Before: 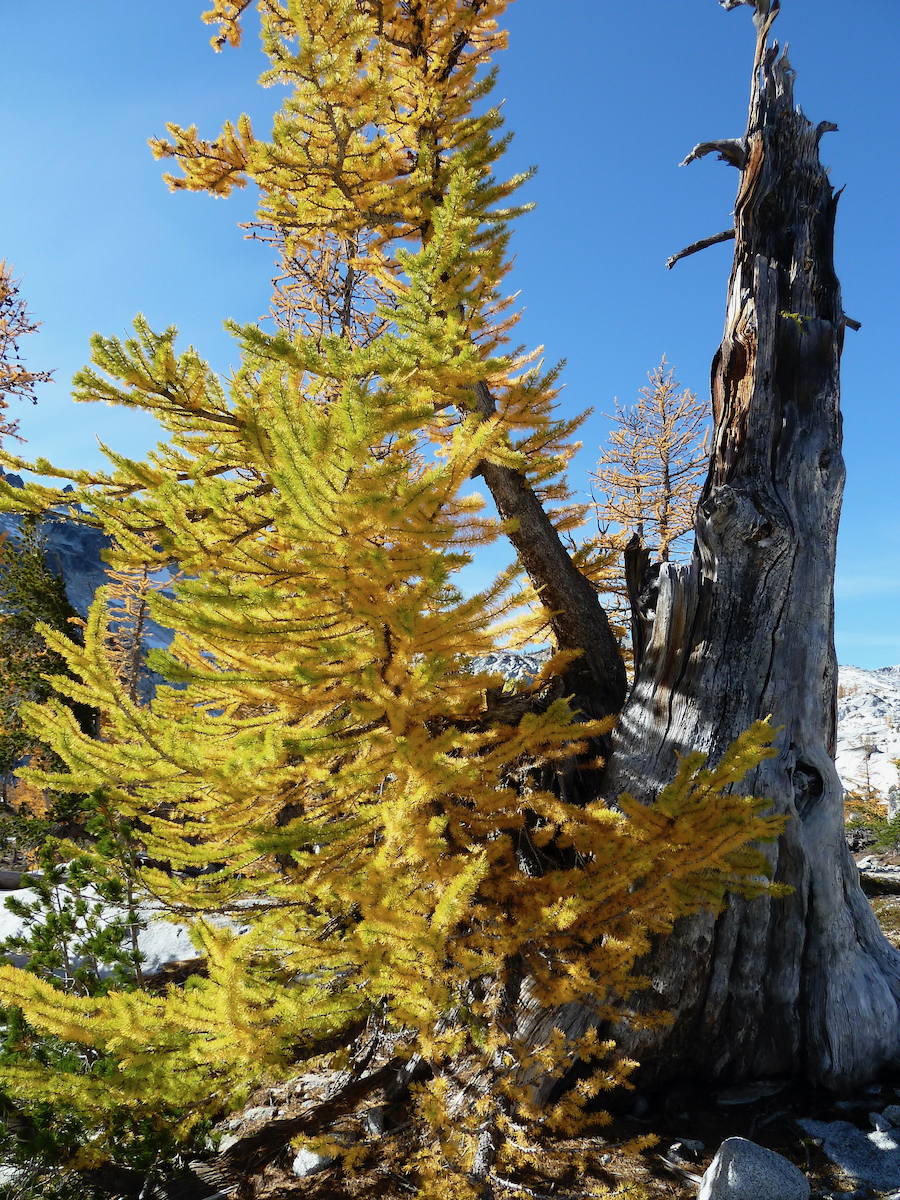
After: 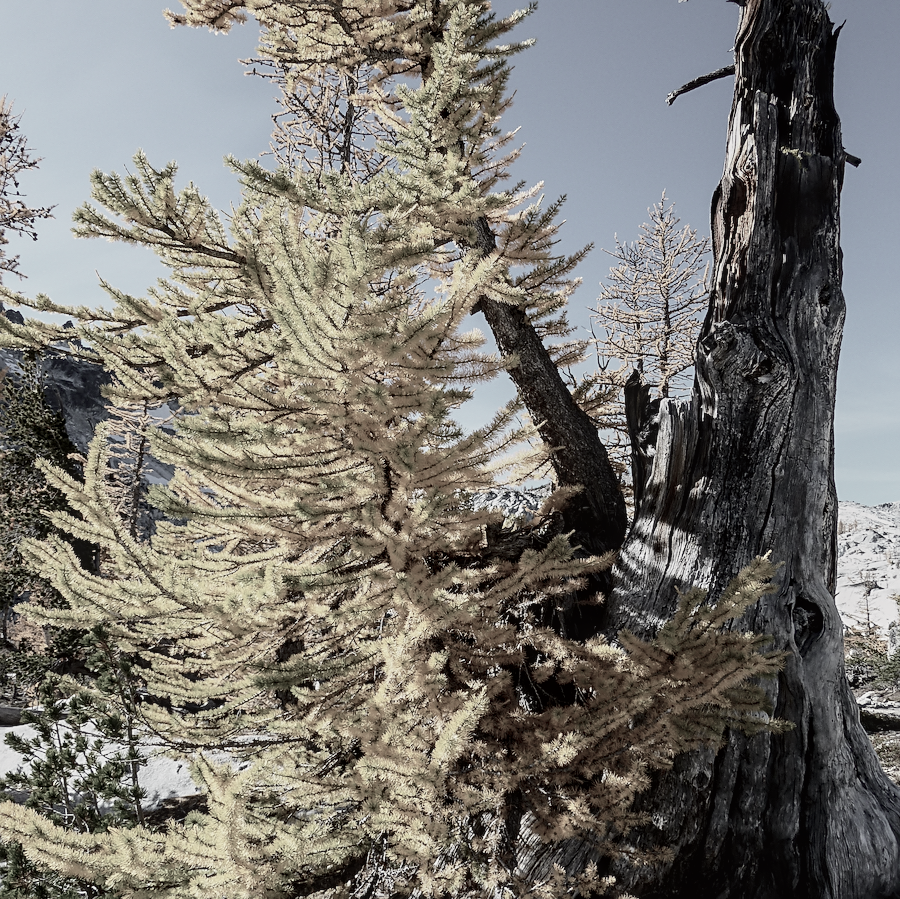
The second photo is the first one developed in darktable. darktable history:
sharpen: on, module defaults
crop: top 13.672%, bottom 11.407%
color correction: highlights b* 0.002, saturation 0.24
tone curve: curves: ch0 [(0, 0.019) (0.204, 0.162) (0.491, 0.519) (0.748, 0.765) (1, 0.919)]; ch1 [(0, 0) (0.179, 0.173) (0.322, 0.32) (0.442, 0.447) (0.496, 0.504) (0.566, 0.585) (0.761, 0.803) (1, 1)]; ch2 [(0, 0) (0.434, 0.447) (0.483, 0.487) (0.555, 0.563) (0.697, 0.68) (1, 1)], color space Lab, independent channels, preserve colors none
local contrast: on, module defaults
